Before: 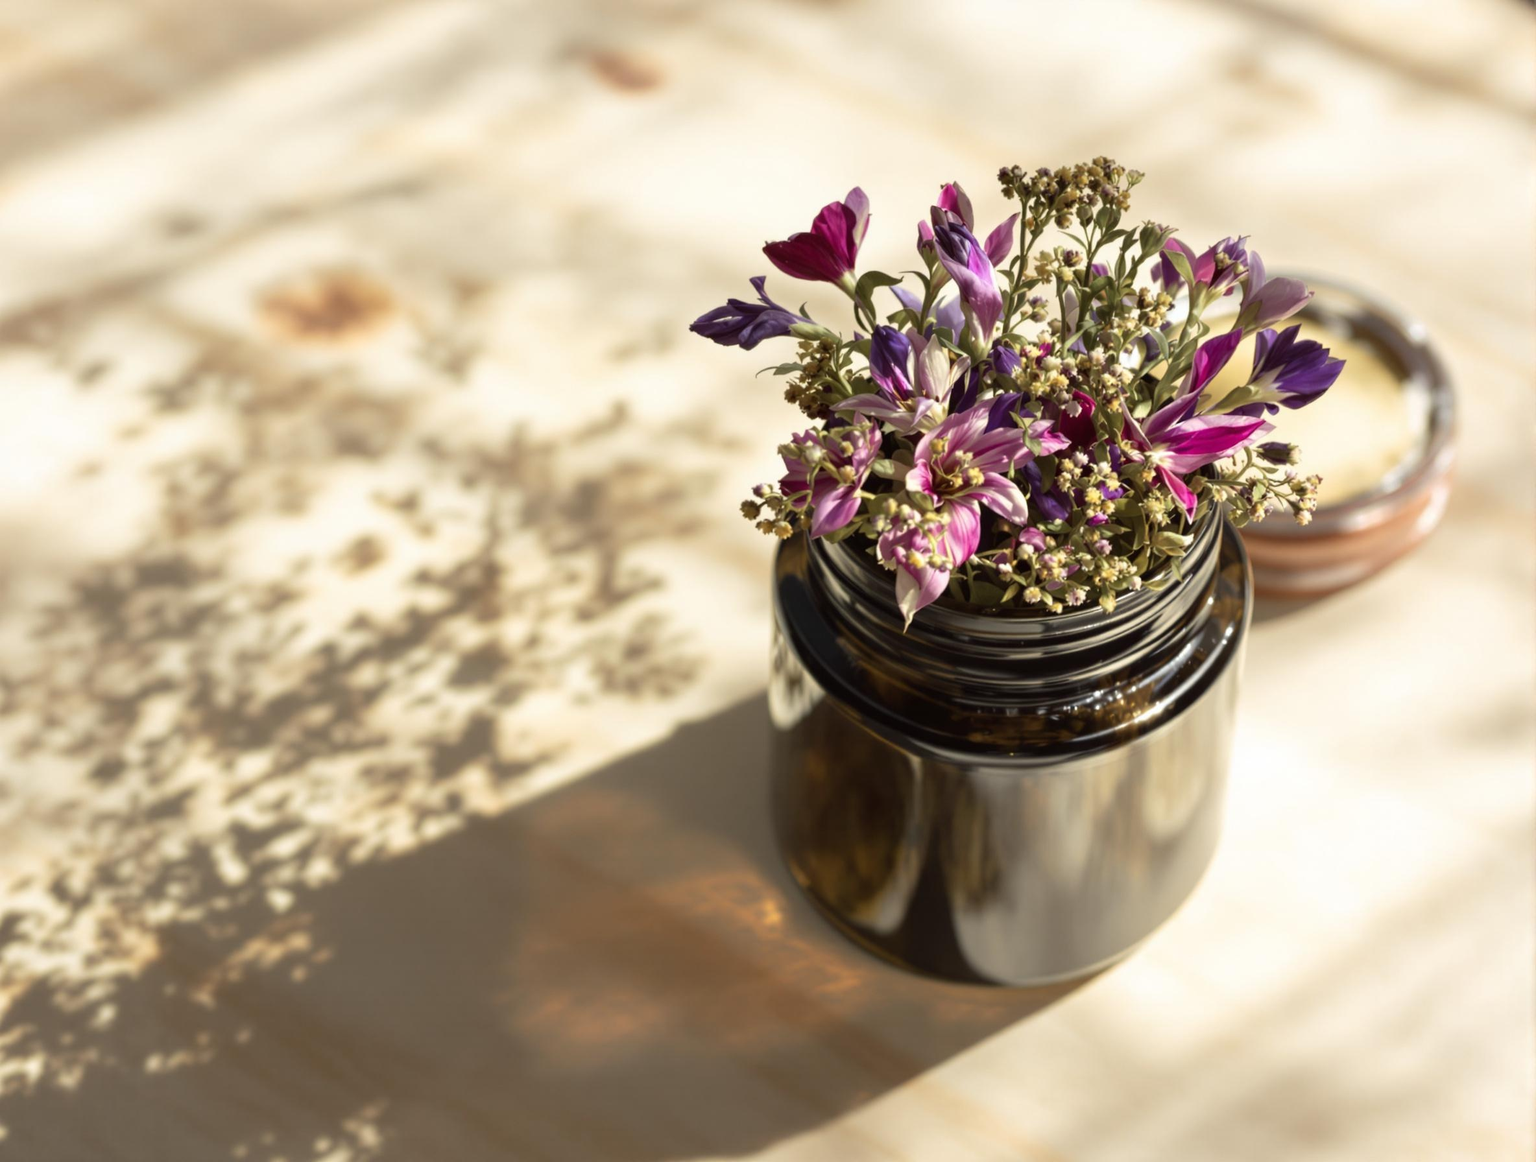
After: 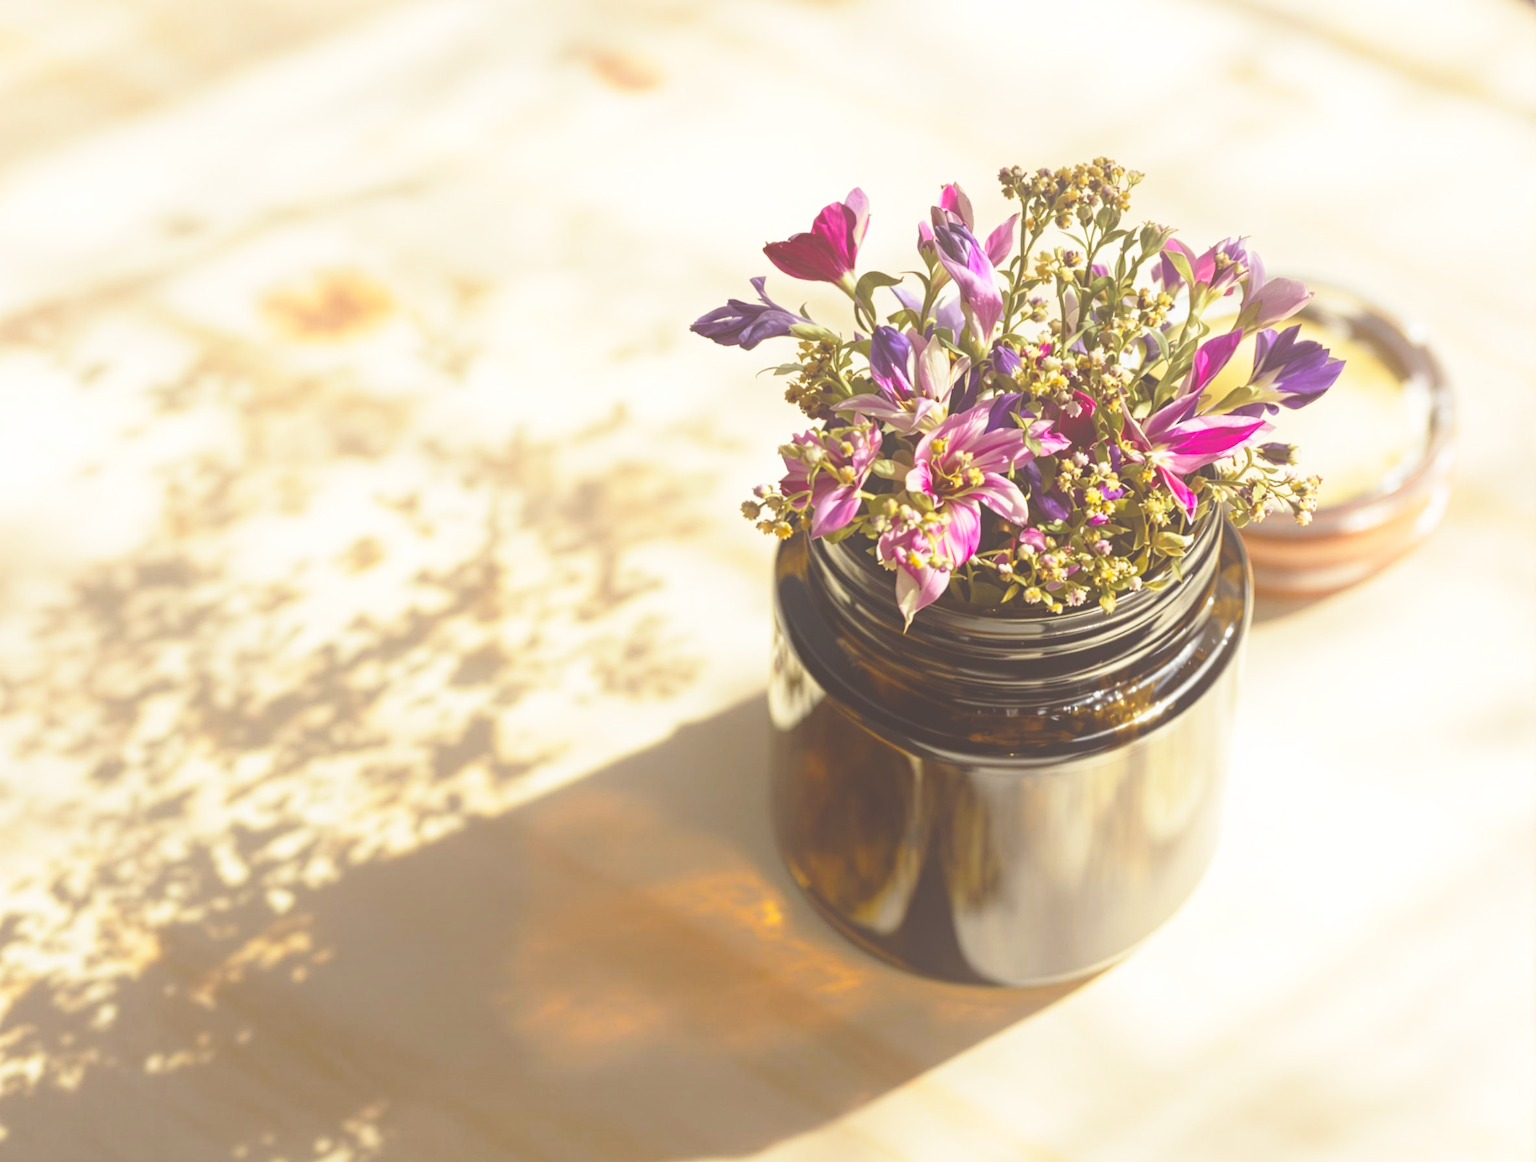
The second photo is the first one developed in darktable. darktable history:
color balance rgb: power › luminance -3.944%, power › chroma 0.564%, power › hue 42.06°, perceptual saturation grading › global saturation 25.255%
tone equalizer: on, module defaults
base curve: curves: ch0 [(0, 0) (0.028, 0.03) (0.121, 0.232) (0.46, 0.748) (0.859, 0.968) (1, 1)], preserve colors none
contrast equalizer: y [[0.439, 0.44, 0.442, 0.457, 0.493, 0.498], [0.5 ×6], [0.5 ×6], [0 ×6], [0 ×6]]
exposure: black level correction -0.041, exposure 0.059 EV, compensate highlight preservation false
